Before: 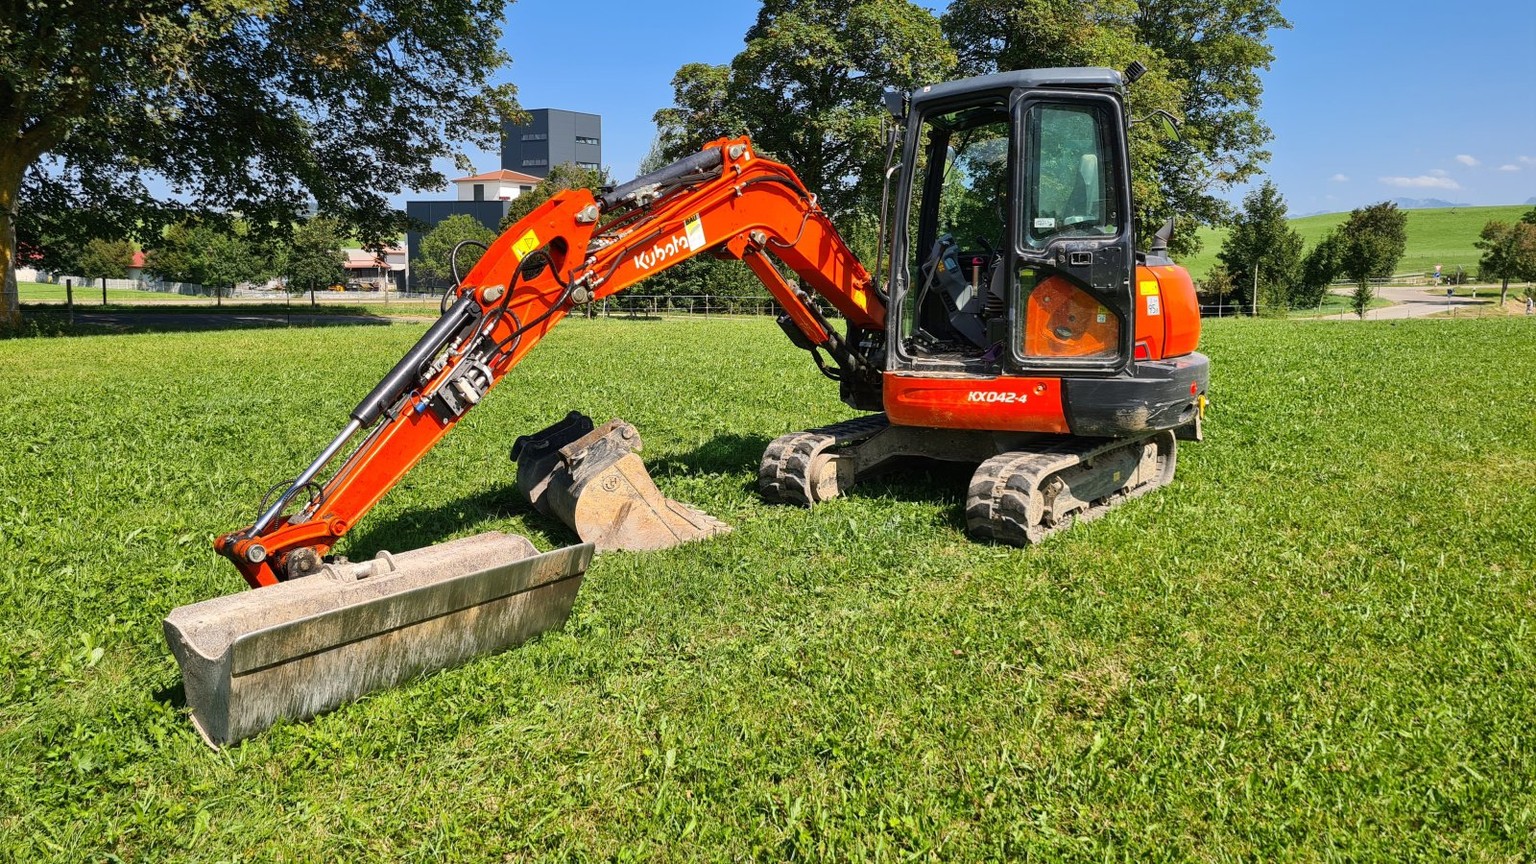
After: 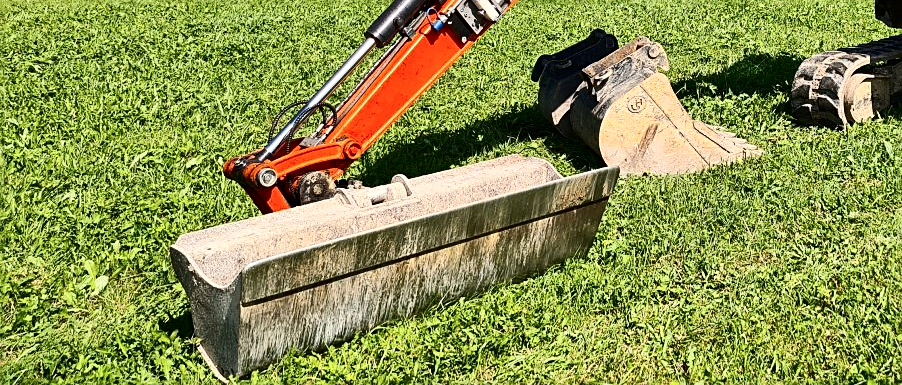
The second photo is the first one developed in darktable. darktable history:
crop: top 44.393%, right 43.578%, bottom 12.821%
contrast brightness saturation: contrast 0.291
sharpen: on, module defaults
